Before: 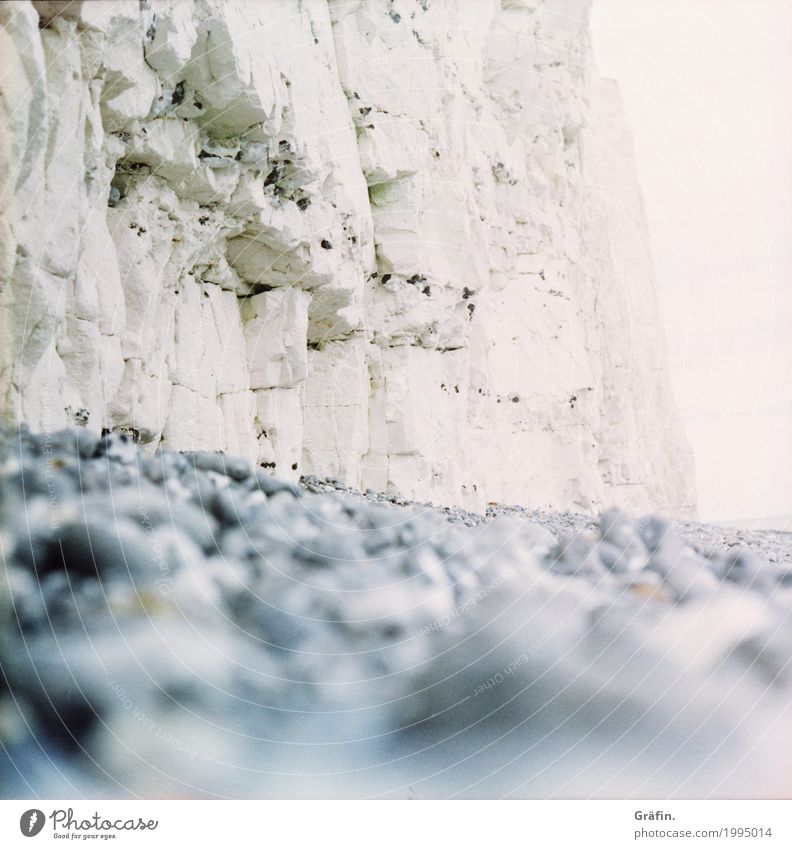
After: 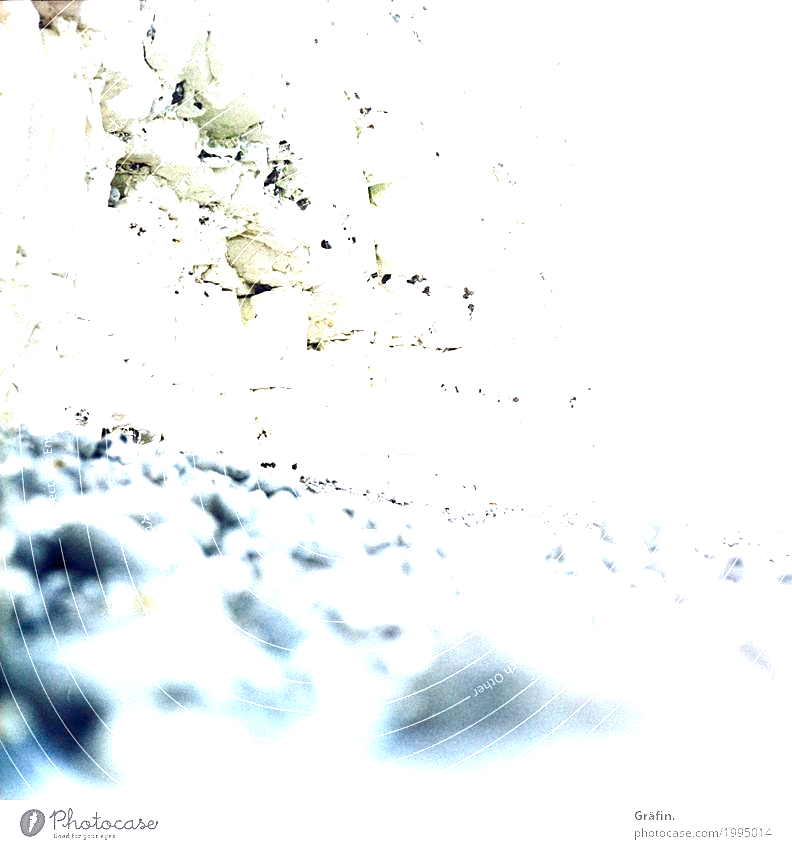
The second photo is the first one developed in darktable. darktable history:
color balance rgb: global offset › luminance -0.282%, global offset › chroma 0.317%, global offset › hue 261.09°, linear chroma grading › shadows 31.639%, linear chroma grading › global chroma -2.379%, linear chroma grading › mid-tones 4.02%, perceptual saturation grading › global saturation 20%, perceptual saturation grading › highlights -25.445%, perceptual saturation grading › shadows 25.524%, perceptual brilliance grading › global brilliance 15.315%, perceptual brilliance grading › shadows -35.124%, contrast -9.832%
exposure: black level correction 0, exposure 1.2 EV, compensate highlight preservation false
sharpen: on, module defaults
